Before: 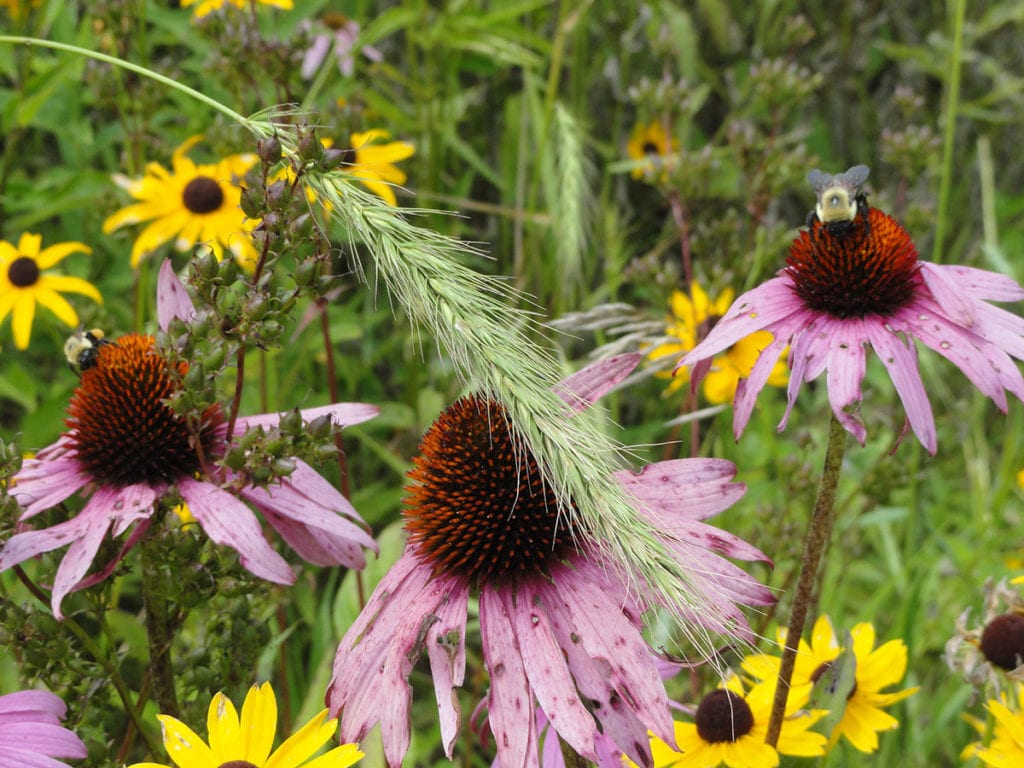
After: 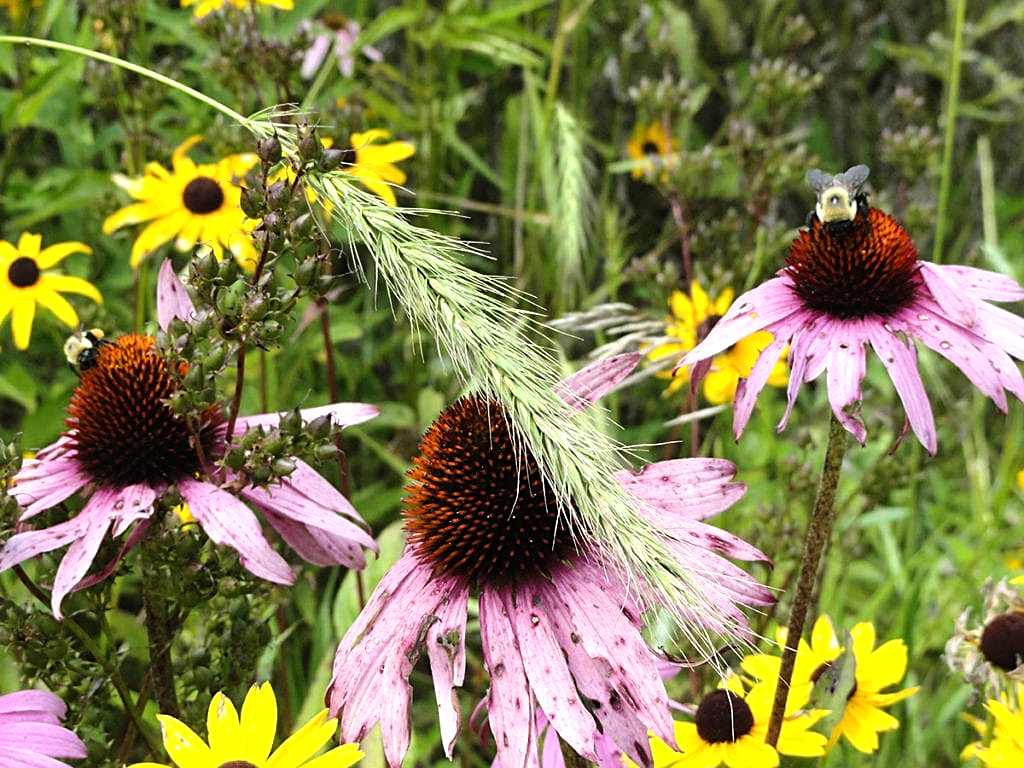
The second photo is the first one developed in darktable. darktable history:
sharpen: on, module defaults
tone equalizer: -8 EV -0.715 EV, -7 EV -0.666 EV, -6 EV -0.573 EV, -5 EV -0.37 EV, -3 EV 0.365 EV, -2 EV 0.6 EV, -1 EV 0.68 EV, +0 EV 0.776 EV, edges refinement/feathering 500, mask exposure compensation -1.57 EV, preserve details no
